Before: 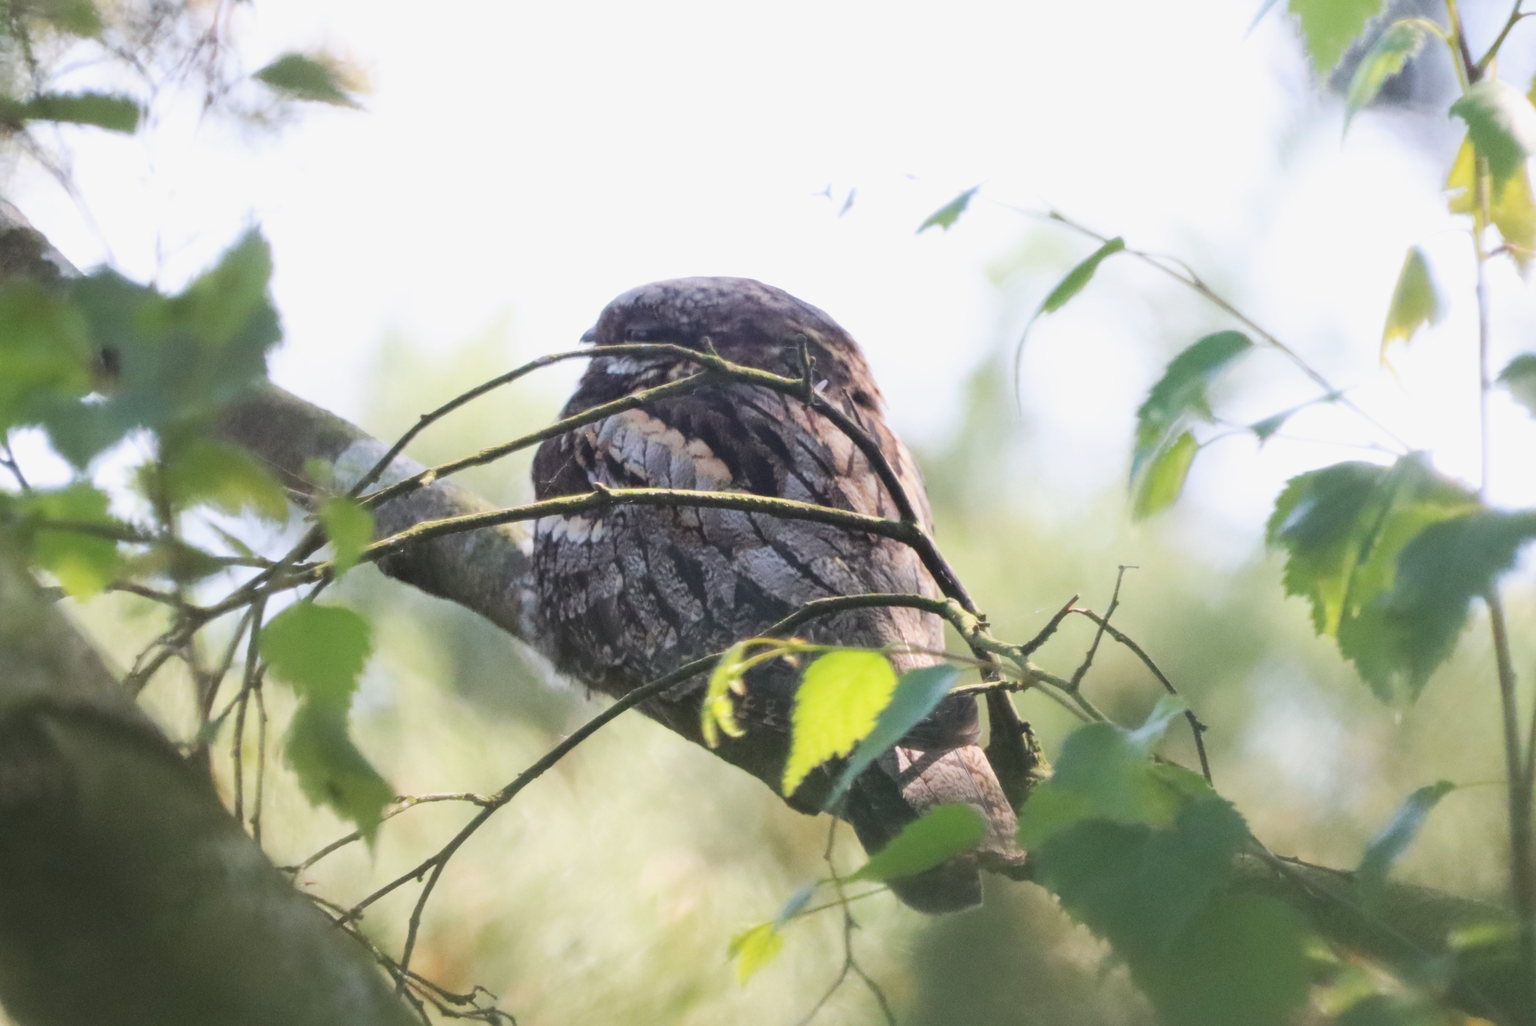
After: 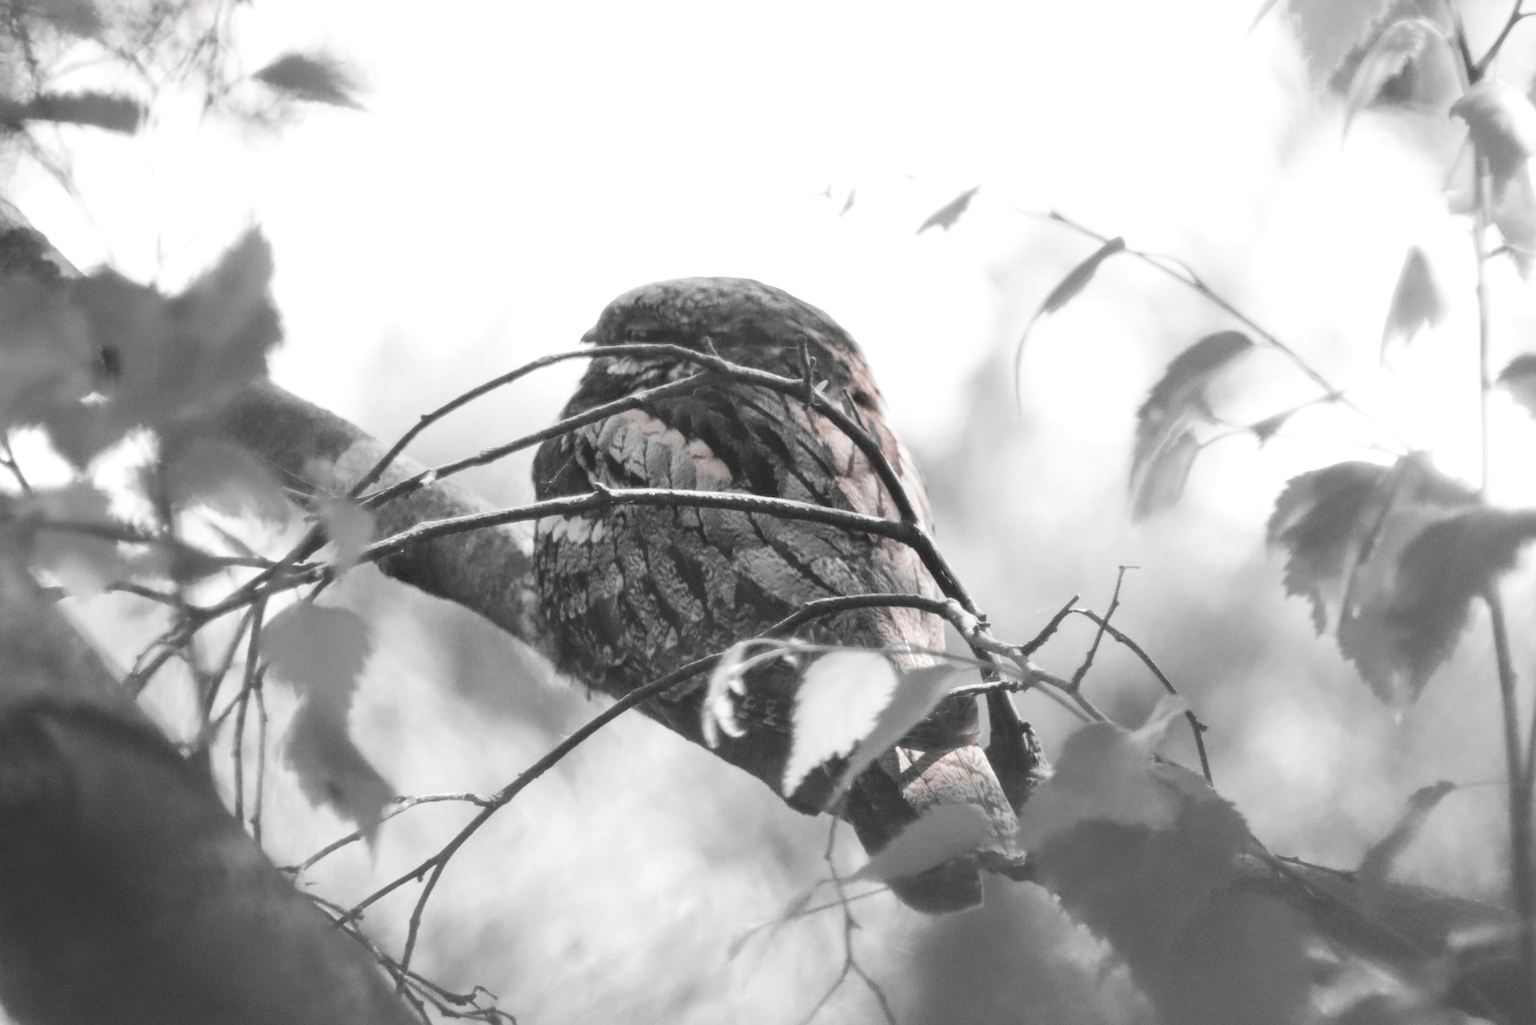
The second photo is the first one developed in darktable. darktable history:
exposure: exposure 0.166 EV, compensate highlight preservation false
color zones: curves: ch1 [(0, 0.006) (0.094, 0.285) (0.171, 0.001) (0.429, 0.001) (0.571, 0.003) (0.714, 0.004) (0.857, 0.004) (1, 0.006)]
